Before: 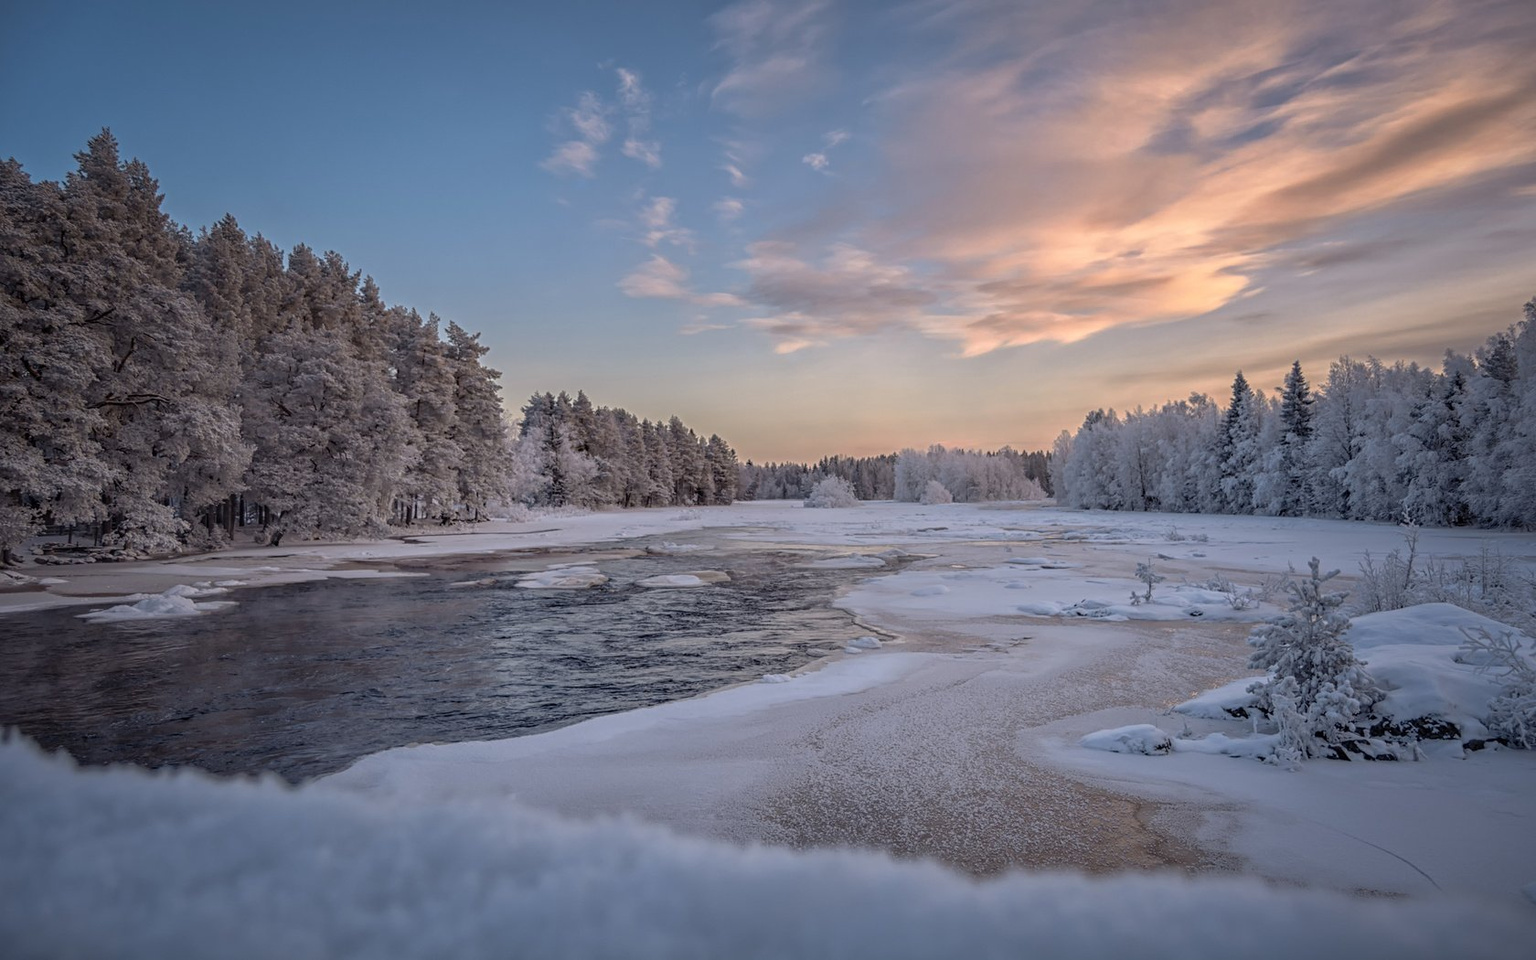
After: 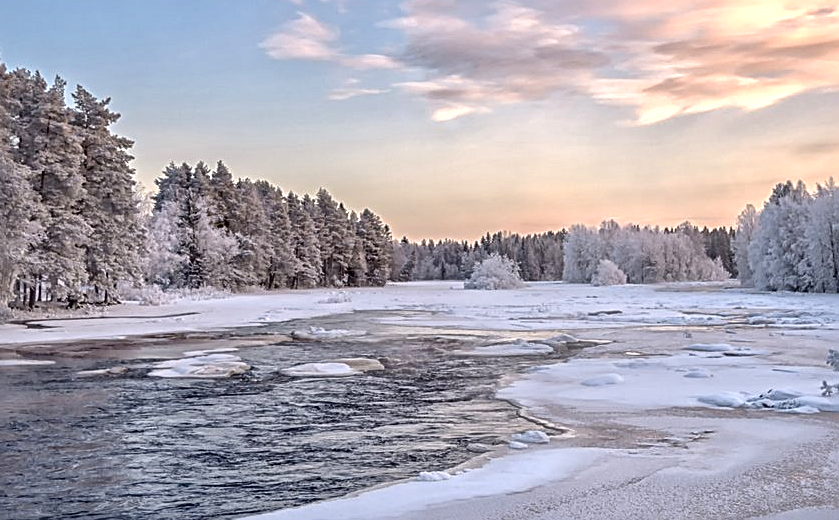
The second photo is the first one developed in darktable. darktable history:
crop: left 24.715%, top 25.36%, right 25.308%, bottom 25.035%
exposure: exposure 0.702 EV, compensate exposure bias true, compensate highlight preservation false
sharpen: on, module defaults
local contrast: mode bilateral grid, contrast 20, coarseness 20, detail 150%, midtone range 0.2
